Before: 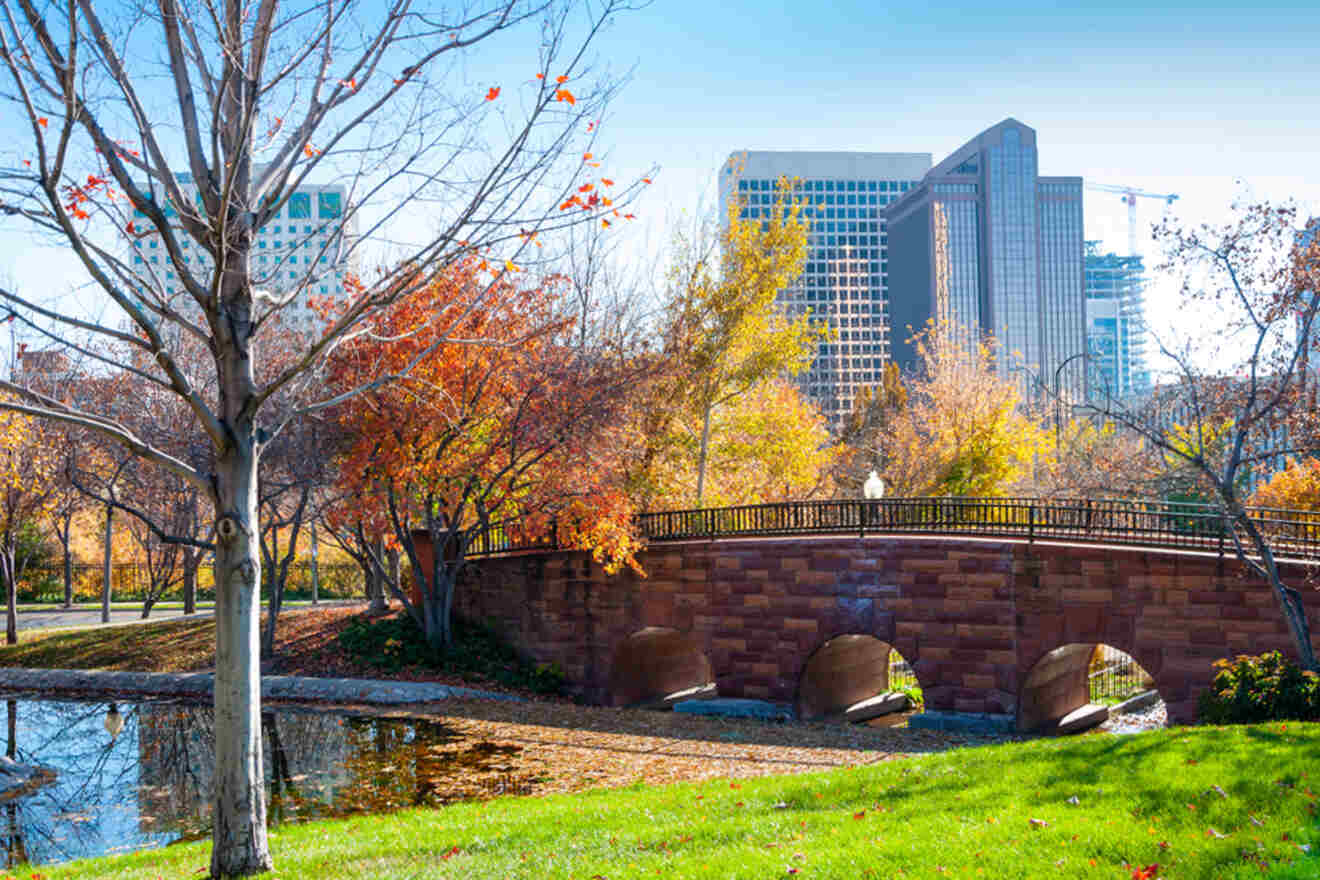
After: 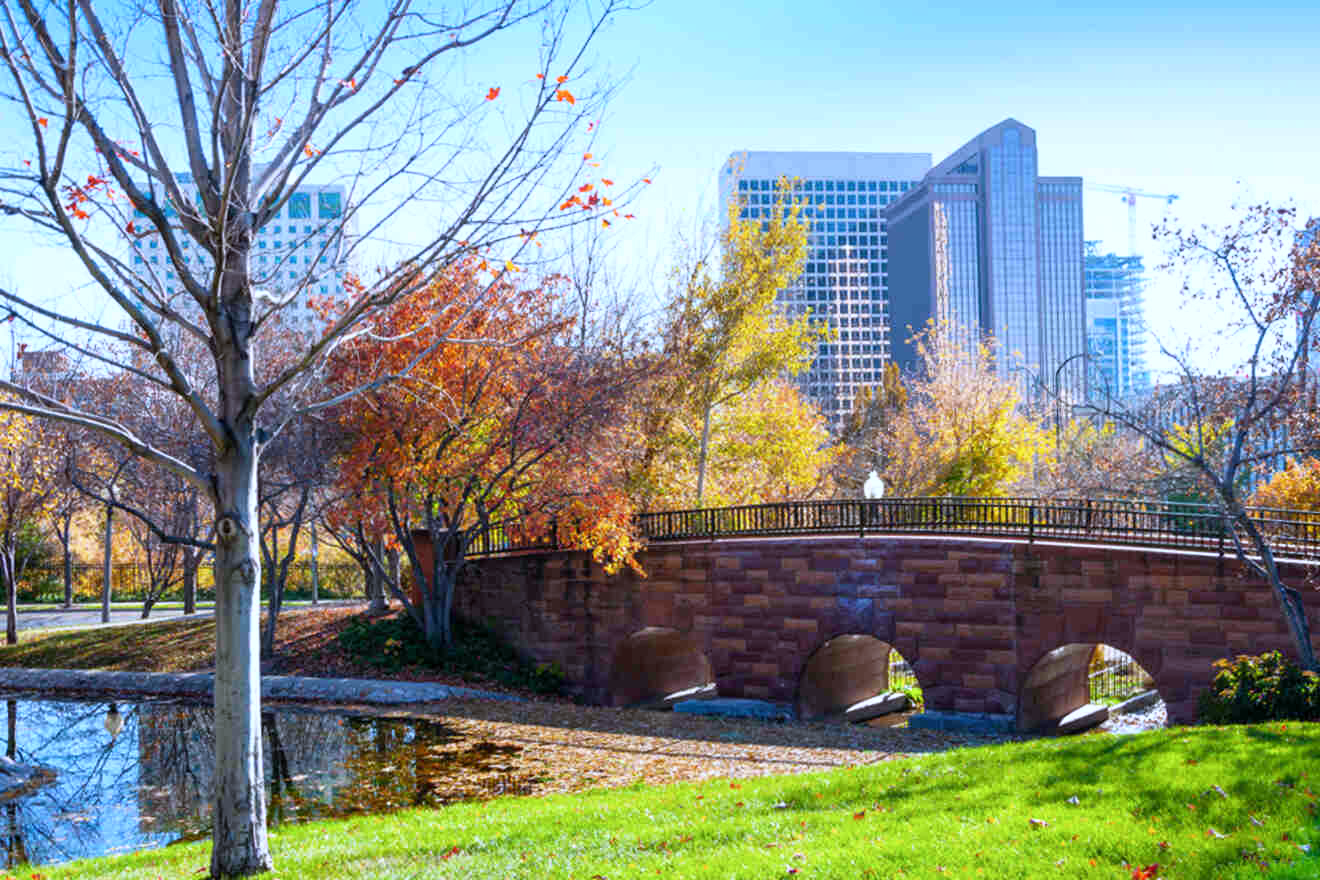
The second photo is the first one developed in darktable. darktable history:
shadows and highlights: shadows 0, highlights 40
white balance: red 0.948, green 1.02, blue 1.176
